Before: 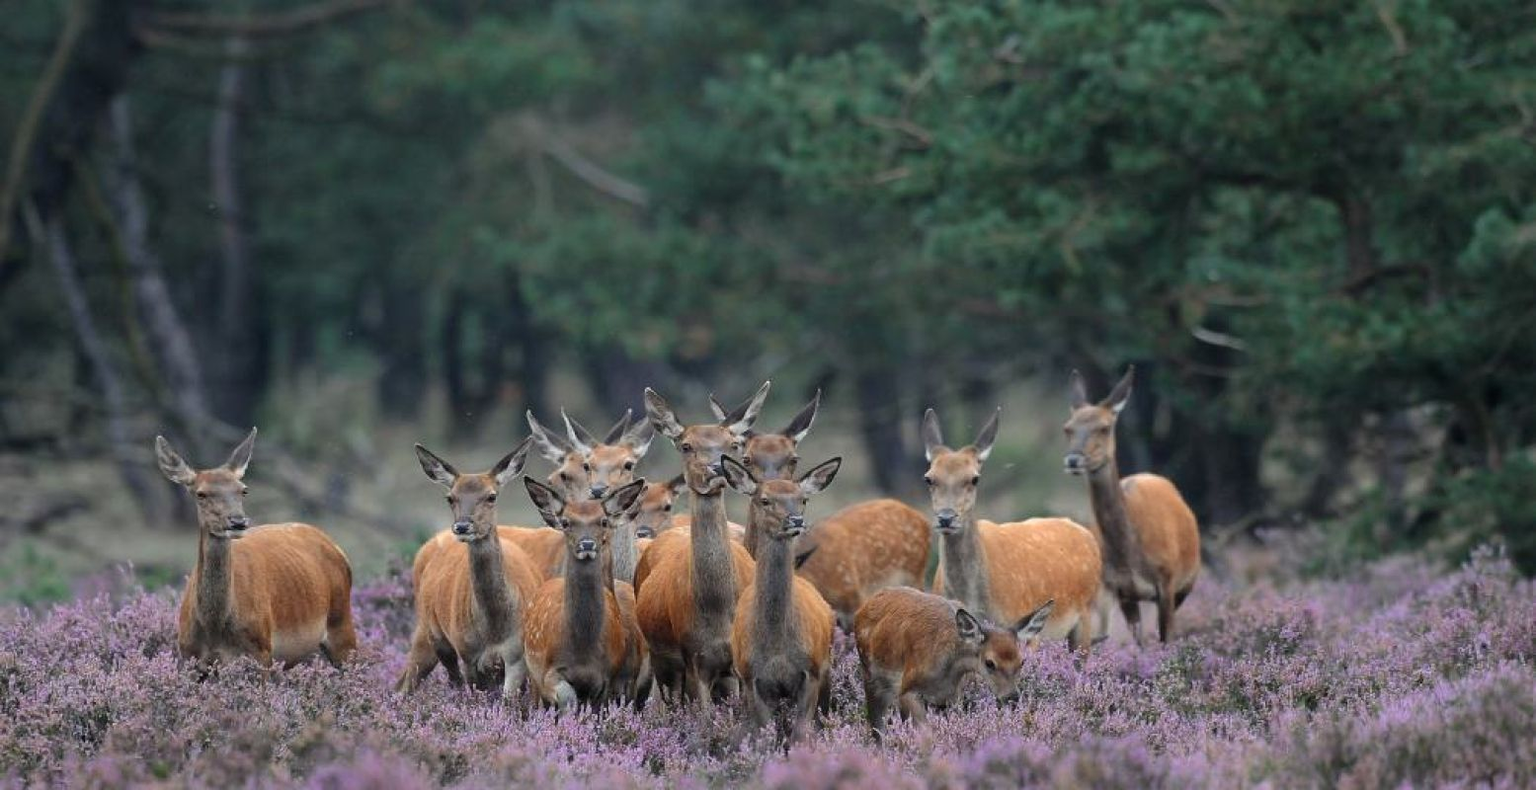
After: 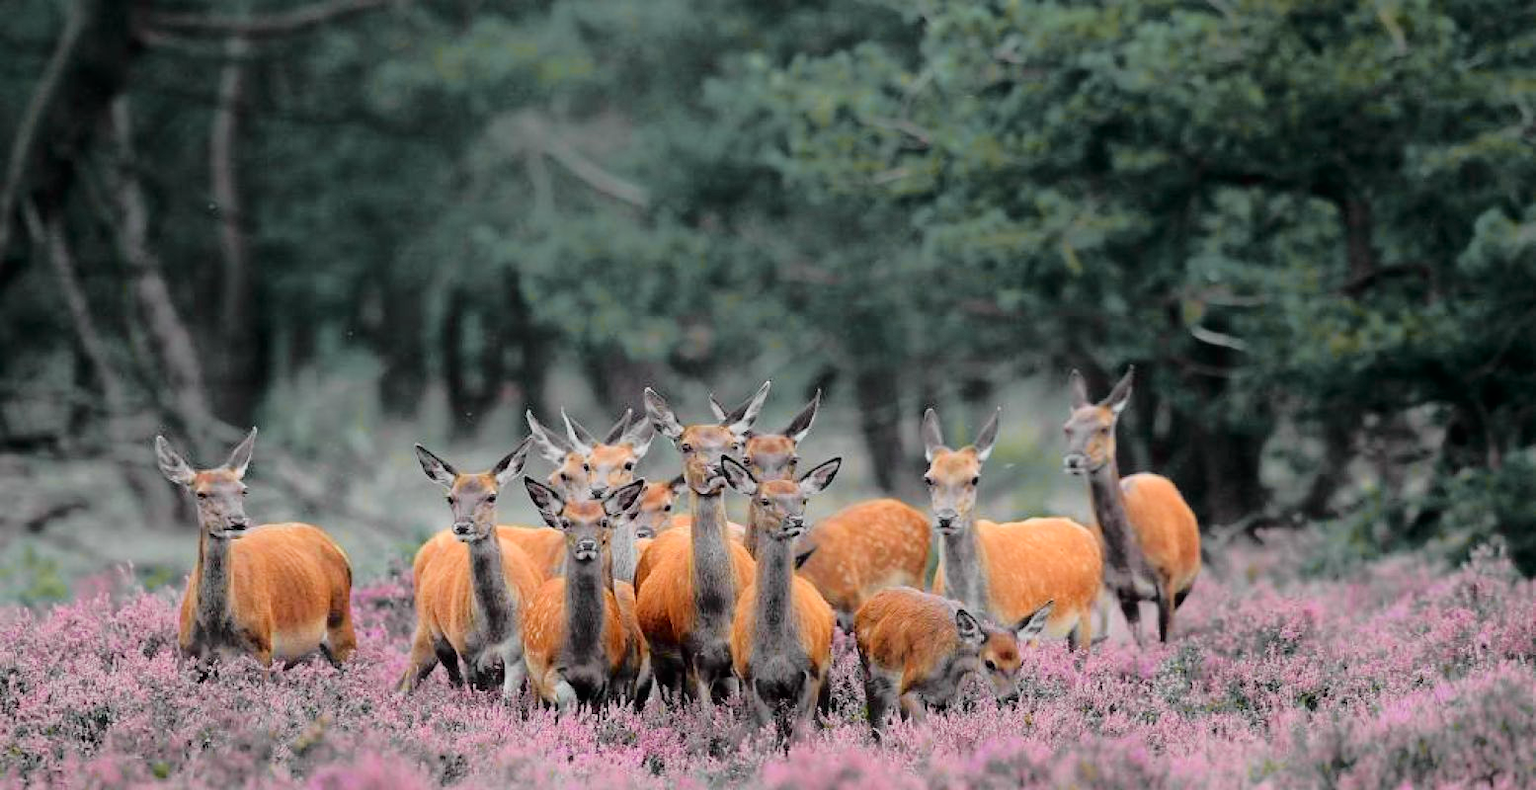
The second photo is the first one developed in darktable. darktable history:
tone curve: curves: ch0 [(0, 0) (0.062, 0.023) (0.168, 0.142) (0.359, 0.44) (0.469, 0.544) (0.634, 0.722) (0.839, 0.909) (0.998, 0.978)]; ch1 [(0, 0) (0.437, 0.453) (0.472, 0.47) (0.502, 0.504) (0.527, 0.546) (0.568, 0.619) (0.608, 0.665) (0.669, 0.748) (0.859, 0.899) (1, 1)]; ch2 [(0, 0) (0.33, 0.301) (0.421, 0.443) (0.473, 0.498) (0.509, 0.5) (0.535, 0.564) (0.575, 0.625) (0.608, 0.676) (1, 1)], color space Lab, independent channels, preserve colors none
exposure: exposure 0.211 EV, compensate exposure bias true, compensate highlight preservation false
filmic rgb: black relative exposure -7.65 EV, white relative exposure 4.56 EV, hardness 3.61, contrast in shadows safe
shadows and highlights: shadows -25.84, highlights 48.99, soften with gaussian
